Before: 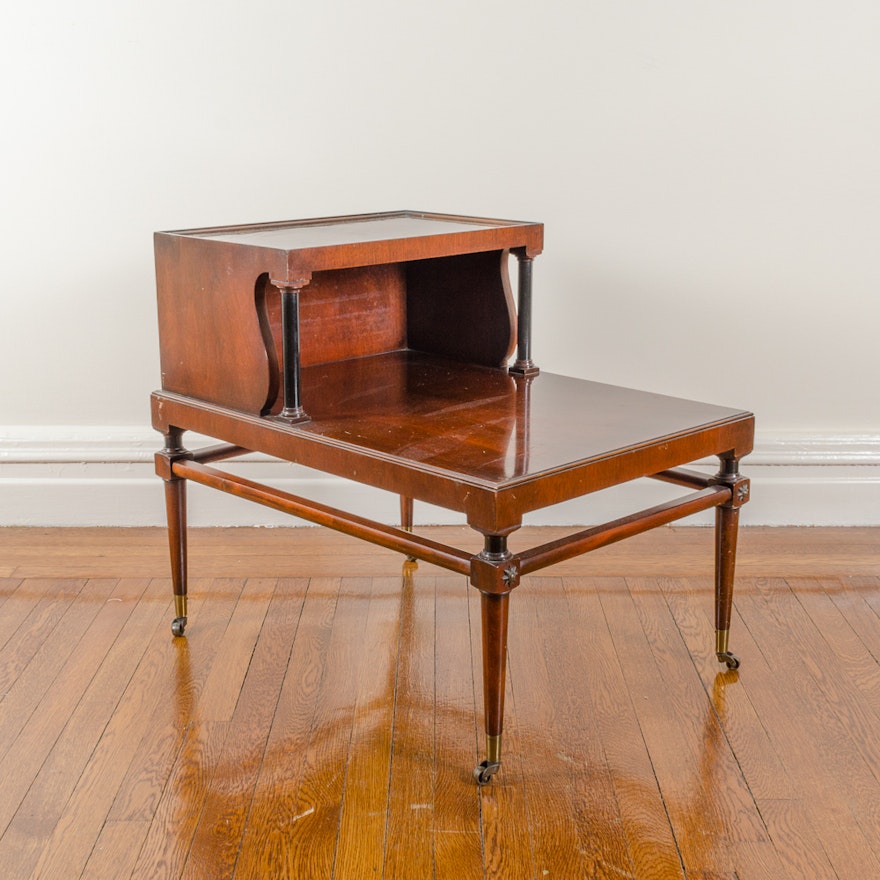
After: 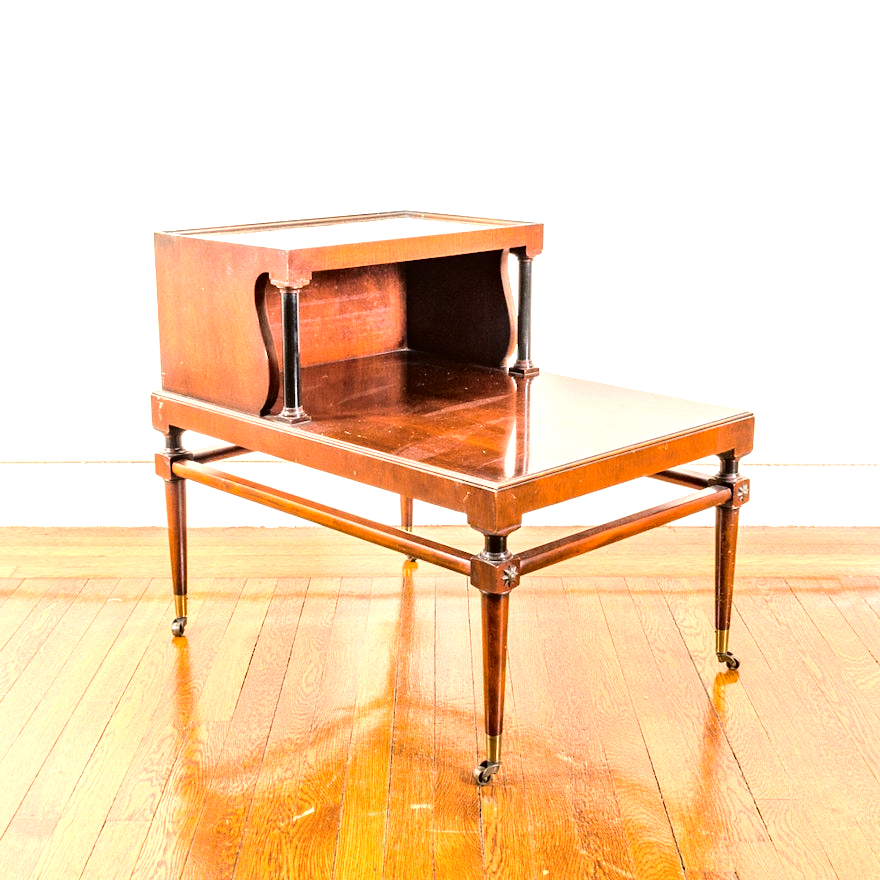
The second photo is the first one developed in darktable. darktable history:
haze removal: compatibility mode true, adaptive false
exposure: black level correction 0, exposure 0.9 EV, compensate highlight preservation false
tone equalizer: -8 EV -0.75 EV, -7 EV -0.7 EV, -6 EV -0.6 EV, -5 EV -0.4 EV, -3 EV 0.4 EV, -2 EV 0.6 EV, -1 EV 0.7 EV, +0 EV 0.75 EV, edges refinement/feathering 500, mask exposure compensation -1.57 EV, preserve details no
local contrast: mode bilateral grid, contrast 20, coarseness 50, detail 120%, midtone range 0.2
tone curve: curves: ch0 [(0, 0.01) (0.052, 0.045) (0.136, 0.133) (0.275, 0.35) (0.43, 0.54) (0.676, 0.751) (0.89, 0.919) (1, 1)]; ch1 [(0, 0) (0.094, 0.081) (0.285, 0.299) (0.385, 0.403) (0.447, 0.429) (0.495, 0.496) (0.544, 0.552) (0.589, 0.612) (0.722, 0.728) (1, 1)]; ch2 [(0, 0) (0.257, 0.217) (0.43, 0.421) (0.498, 0.507) (0.531, 0.544) (0.56, 0.579) (0.625, 0.642) (1, 1)], color space Lab, independent channels, preserve colors none
